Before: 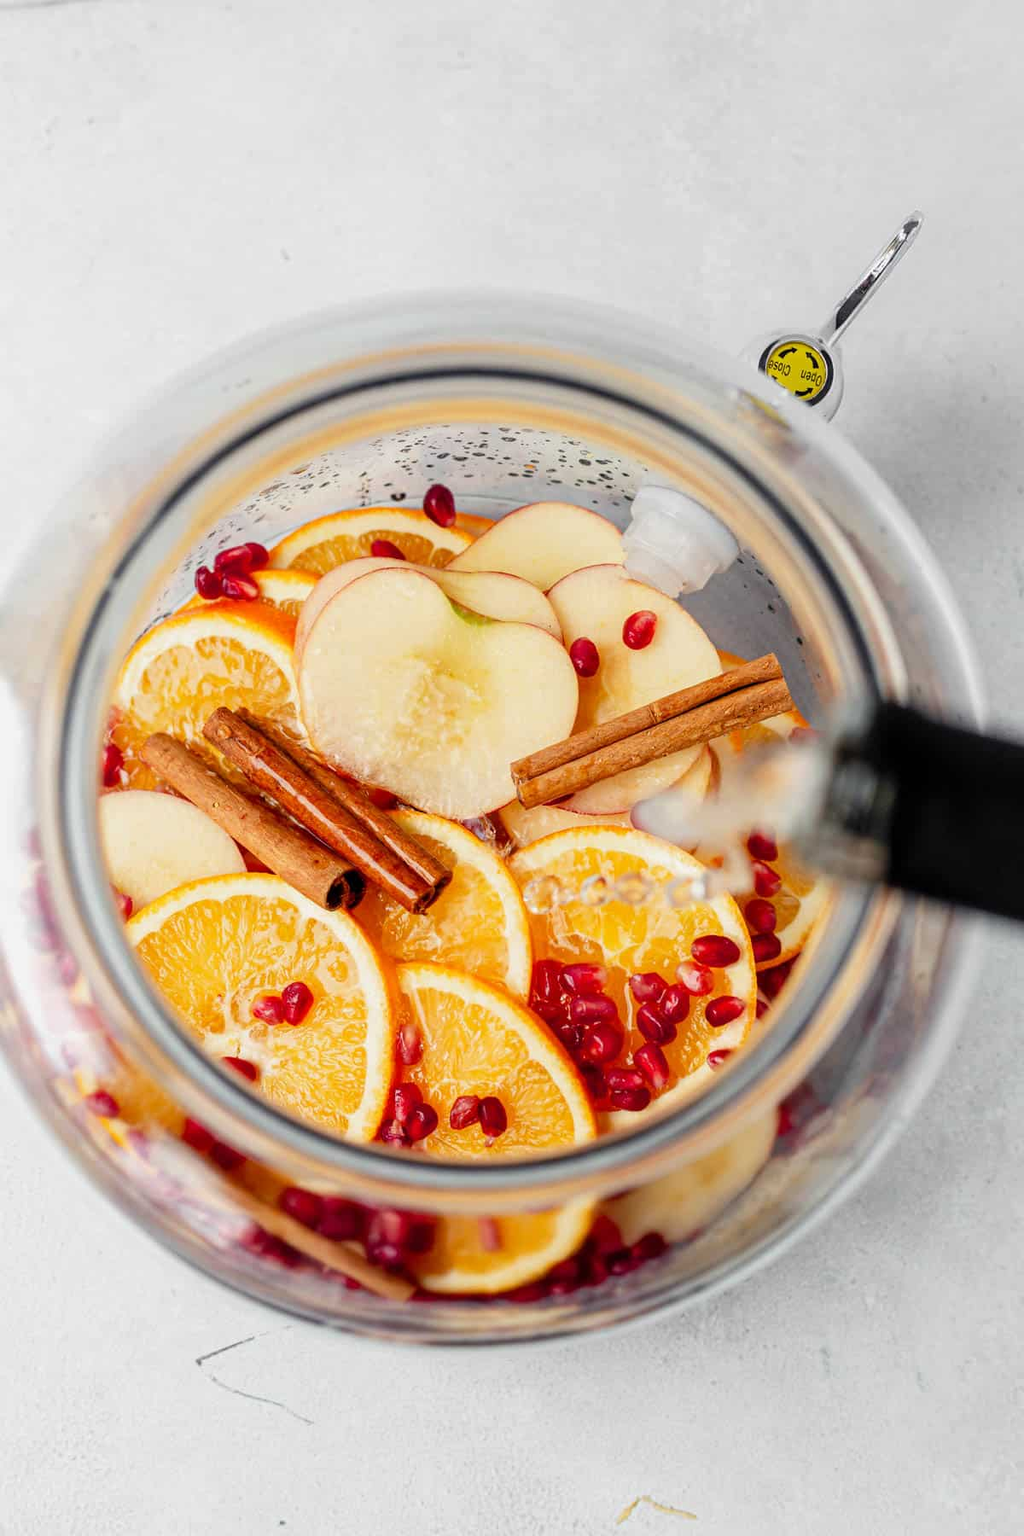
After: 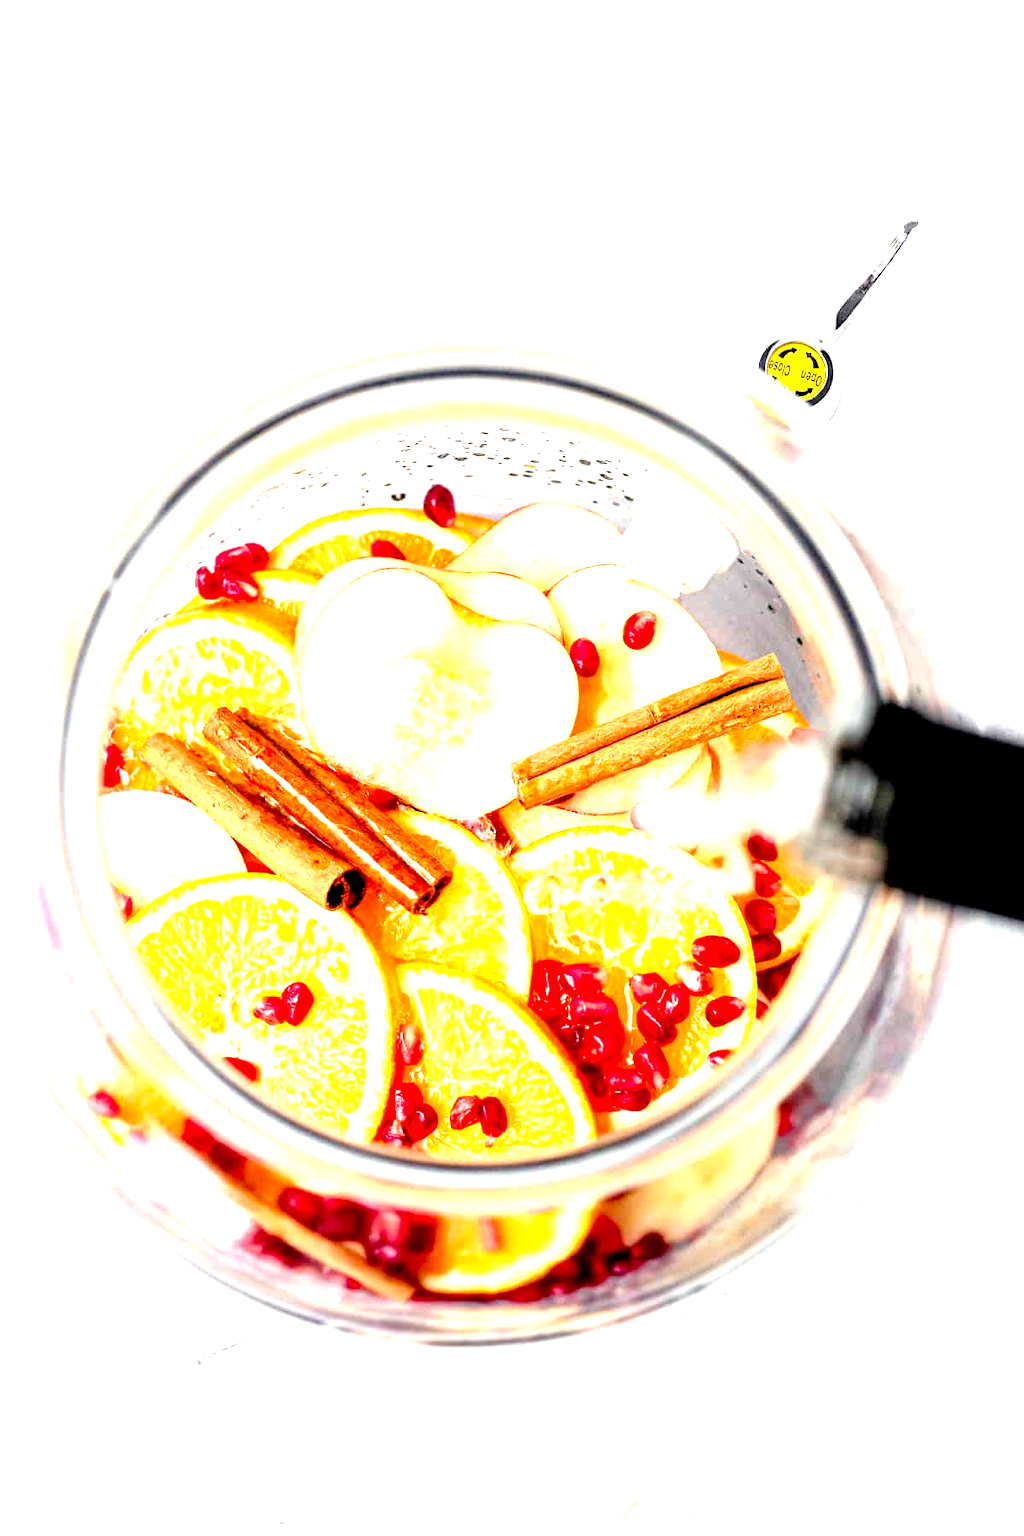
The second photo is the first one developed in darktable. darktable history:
exposure: black level correction 0.008, exposure 0.988 EV, compensate highlight preservation false
tone equalizer: -8 EV -0.738 EV, -7 EV -0.679 EV, -6 EV -0.625 EV, -5 EV -0.383 EV, -3 EV 0.372 EV, -2 EV 0.6 EV, -1 EV 0.691 EV, +0 EV 0.724 EV
